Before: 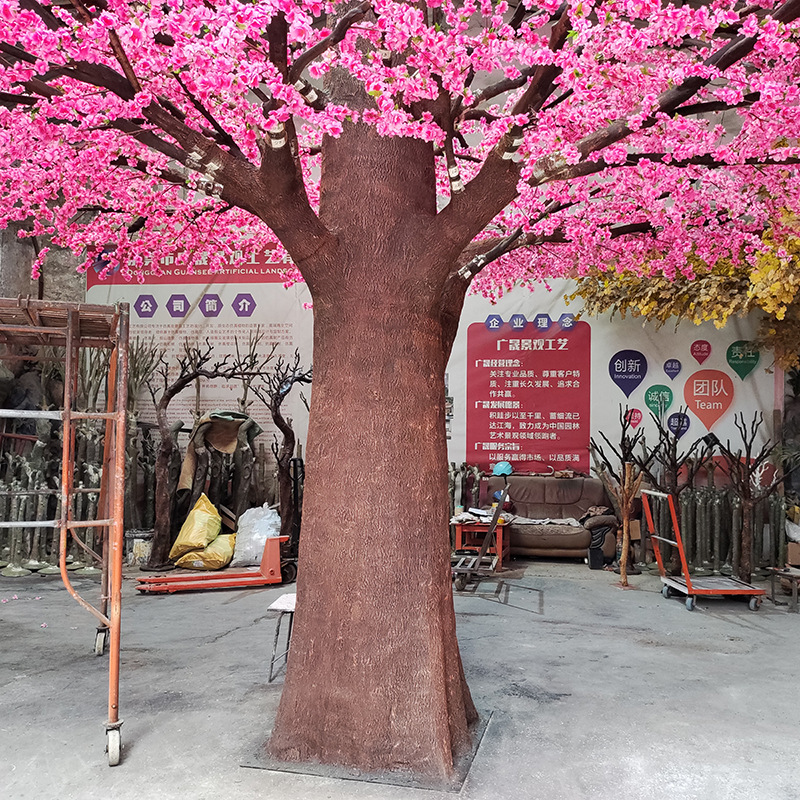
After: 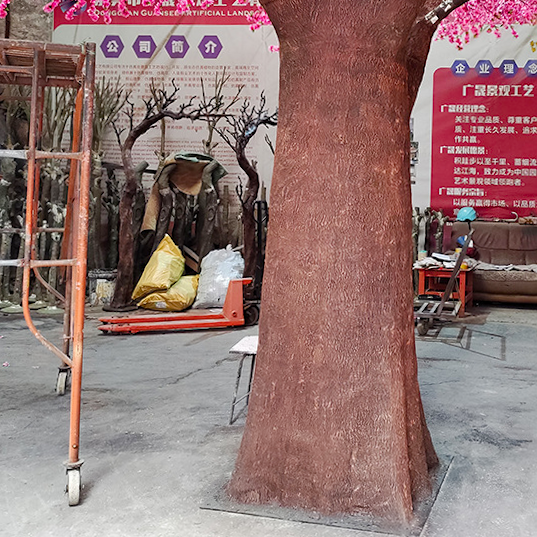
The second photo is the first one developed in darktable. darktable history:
crop and rotate: angle -0.82°, left 3.85%, top 31.828%, right 27.992%
color balance rgb: perceptual saturation grading › global saturation 20%, perceptual saturation grading › highlights -25%, perceptual saturation grading › shadows 25%
